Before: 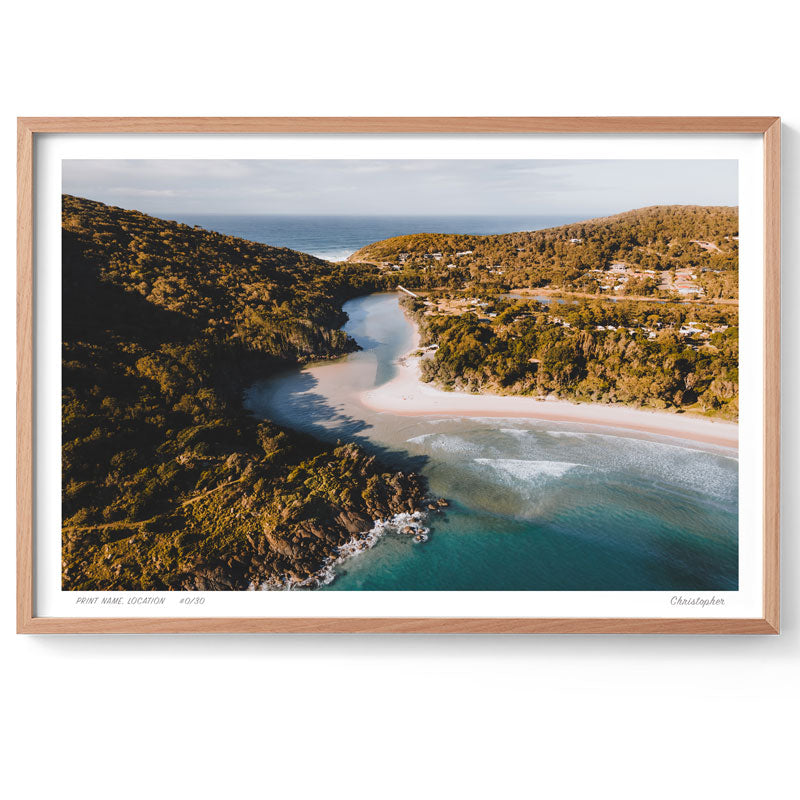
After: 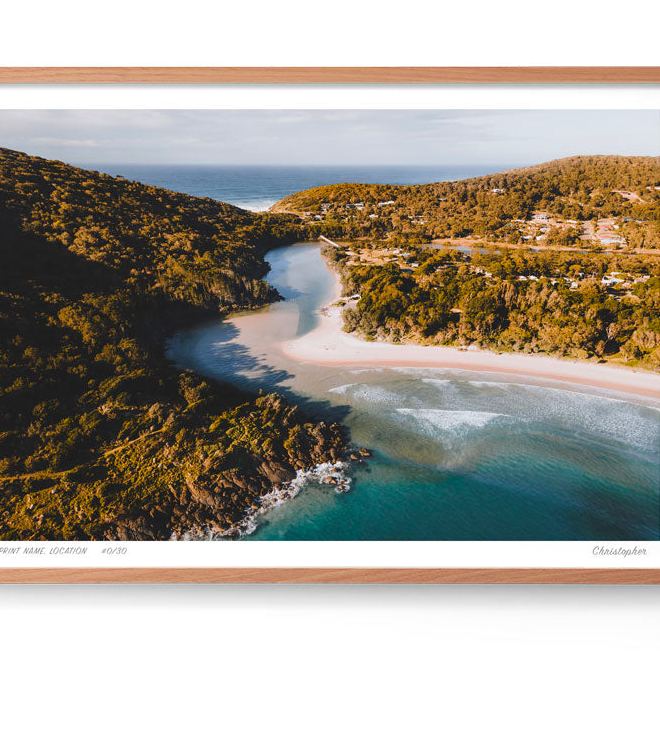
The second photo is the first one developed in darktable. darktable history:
contrast brightness saturation: contrast 0.044, saturation 0.162
crop: left 9.835%, top 6.284%, right 7.249%, bottom 2.444%
